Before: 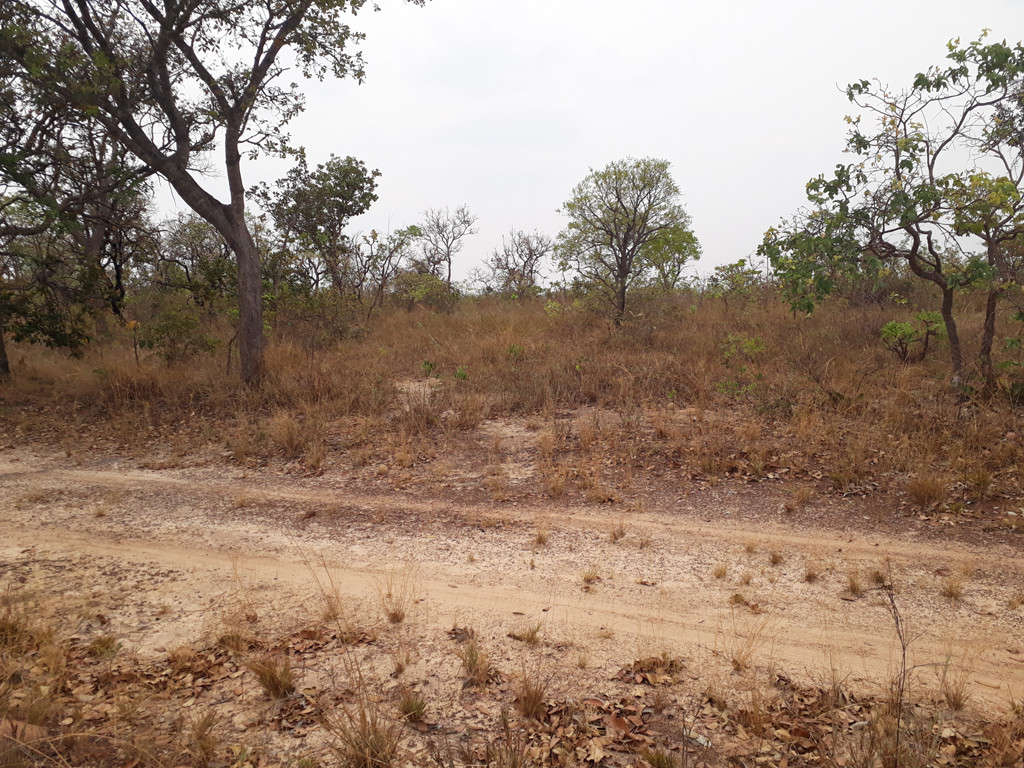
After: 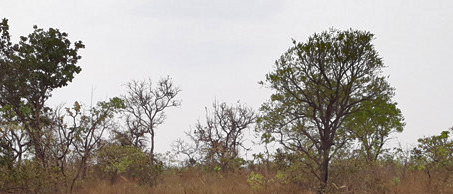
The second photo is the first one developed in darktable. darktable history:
shadows and highlights: radius 108.17, shadows 40.85, highlights -71.69, low approximation 0.01, soften with gaussian
crop: left 29.012%, top 16.792%, right 26.691%, bottom 57.823%
